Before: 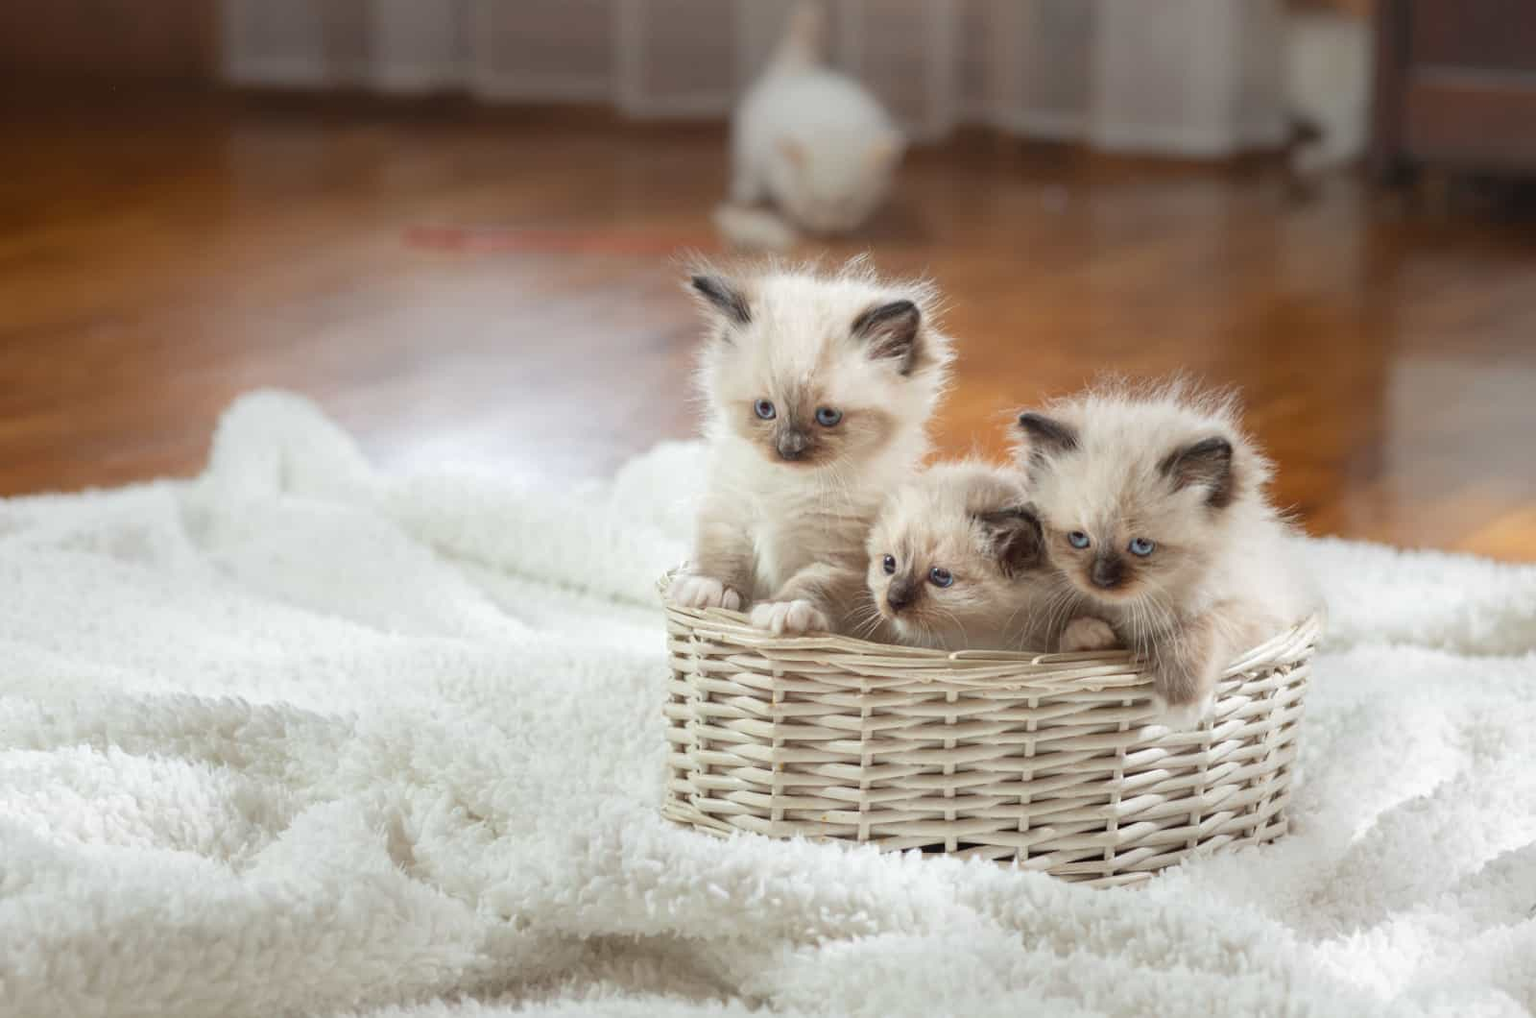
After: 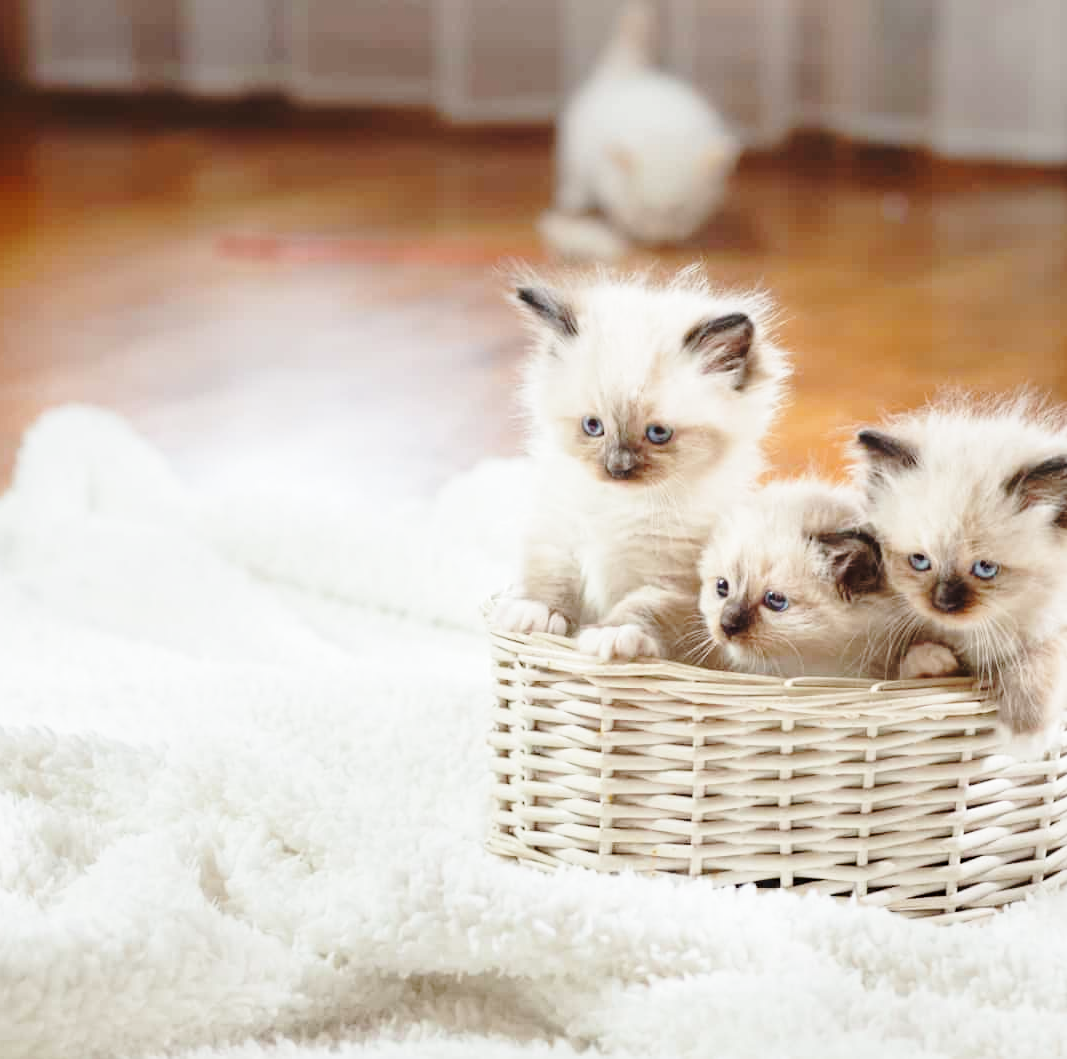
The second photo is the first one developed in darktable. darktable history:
crop and rotate: left 12.794%, right 20.474%
sharpen: radius 5.355, amount 0.313, threshold 26.563
base curve: curves: ch0 [(0, 0) (0.032, 0.037) (0.105, 0.228) (0.435, 0.76) (0.856, 0.983) (1, 1)], preserve colors none
exposure: exposure -0.153 EV, compensate exposure bias true, compensate highlight preservation false
